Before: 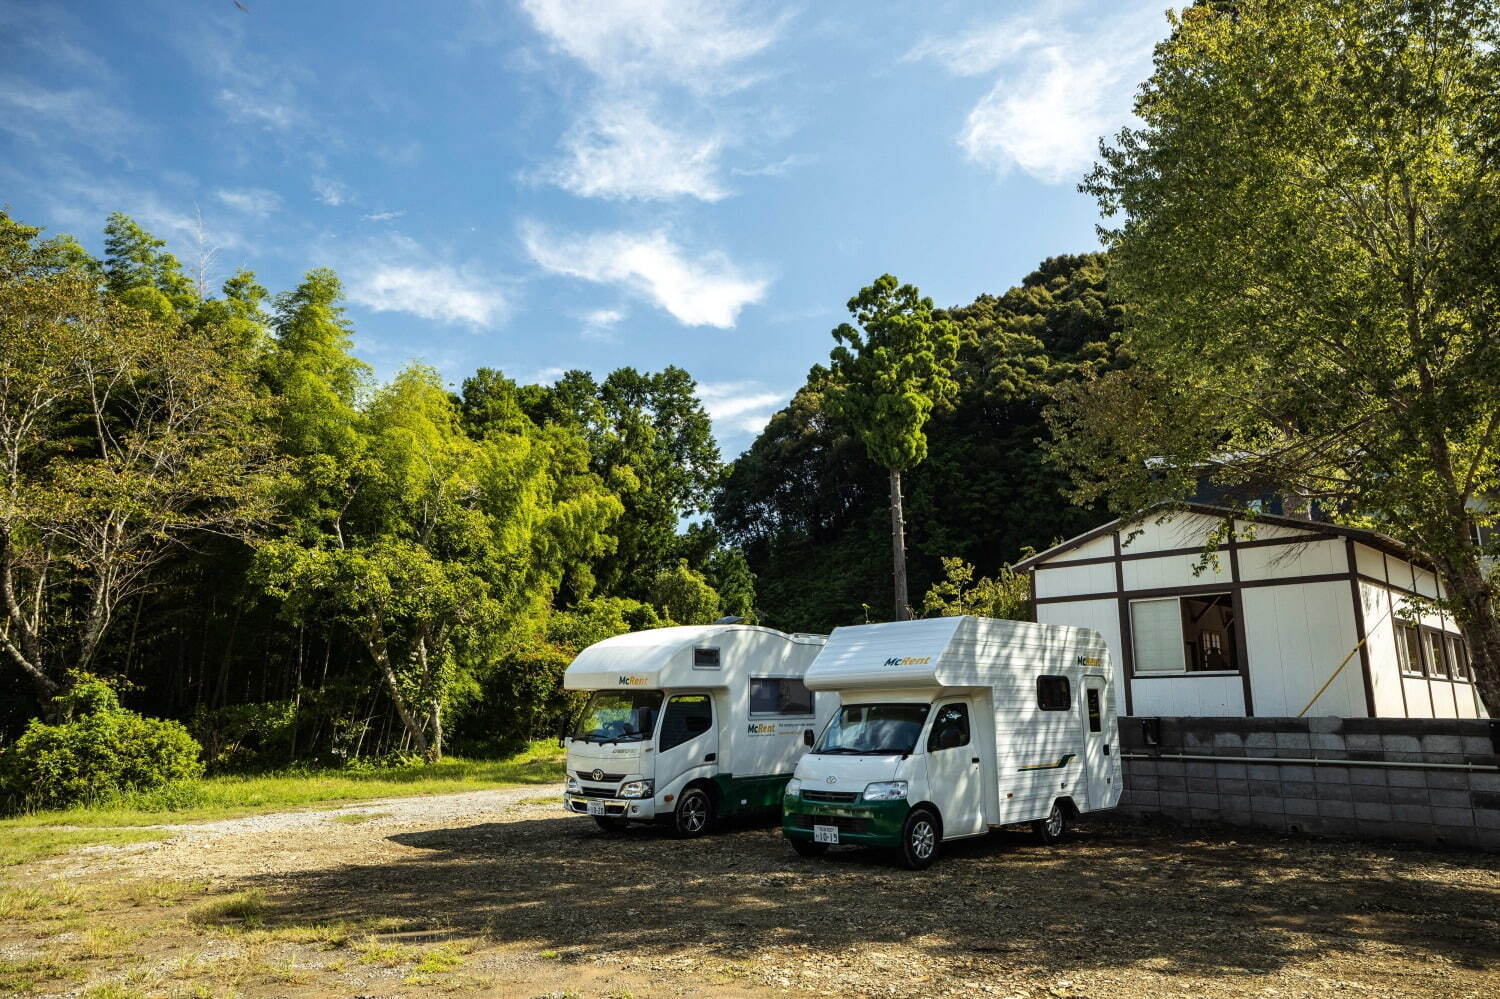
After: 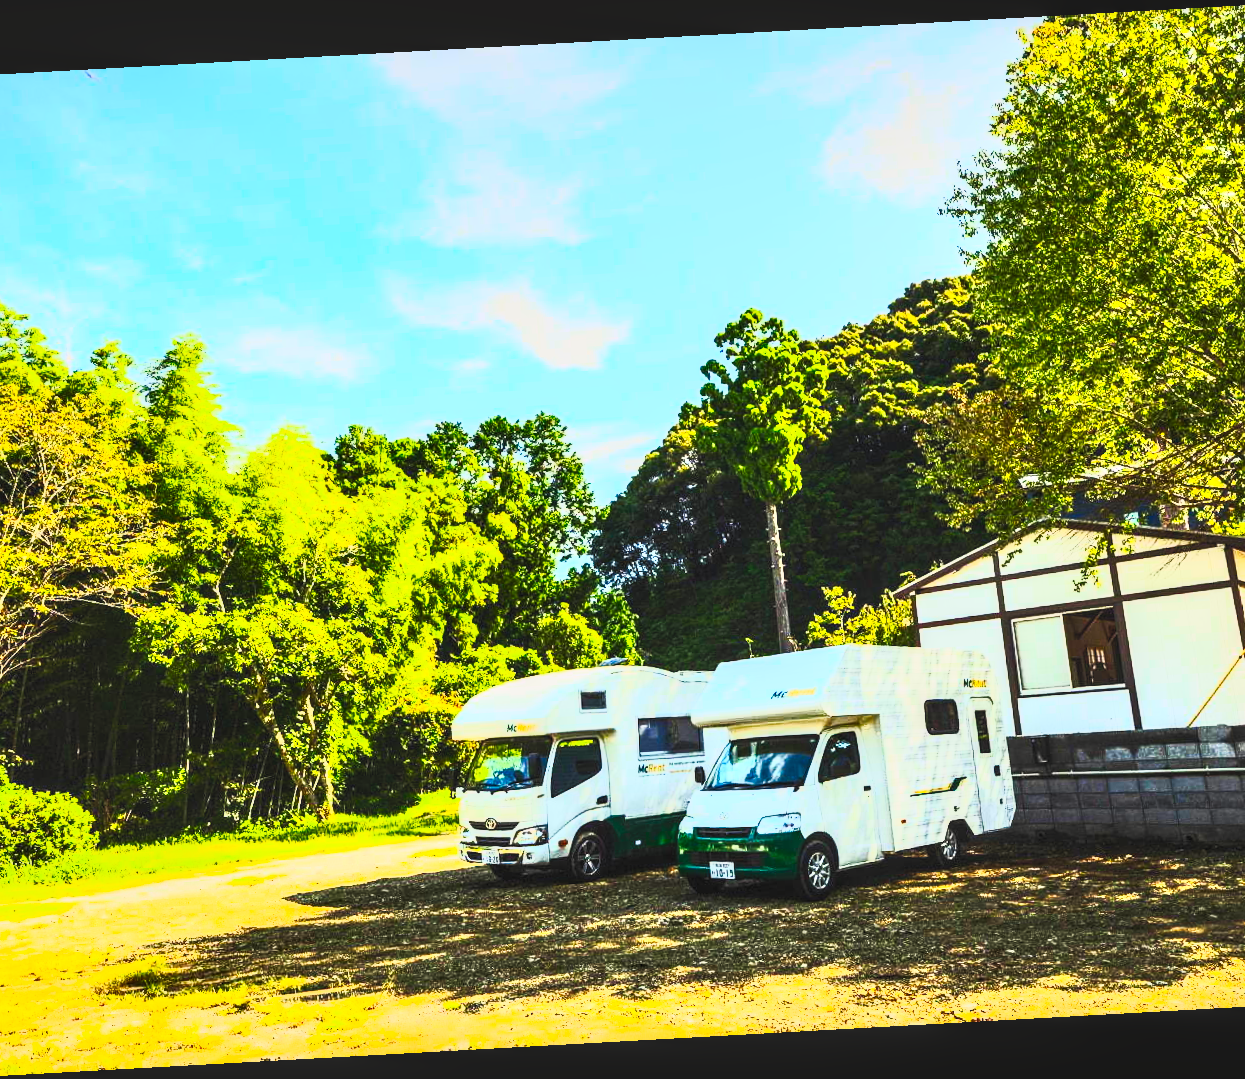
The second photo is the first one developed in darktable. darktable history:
tone curve: curves: ch0 [(0, 0) (0.003, 0.003) (0.011, 0.011) (0.025, 0.022) (0.044, 0.039) (0.069, 0.055) (0.1, 0.074) (0.136, 0.101) (0.177, 0.134) (0.224, 0.171) (0.277, 0.216) (0.335, 0.277) (0.399, 0.345) (0.468, 0.427) (0.543, 0.526) (0.623, 0.636) (0.709, 0.731) (0.801, 0.822) (0.898, 0.917) (1, 1)], preserve colors none
exposure: black level correction 0, exposure 0.6 EV, compensate exposure bias true, compensate highlight preservation false
local contrast: on, module defaults
crop and rotate: left 9.597%, right 10.195%
color correction: highlights b* 3
contrast brightness saturation: contrast 1, brightness 1, saturation 1
rotate and perspective: rotation -3.18°, automatic cropping off
